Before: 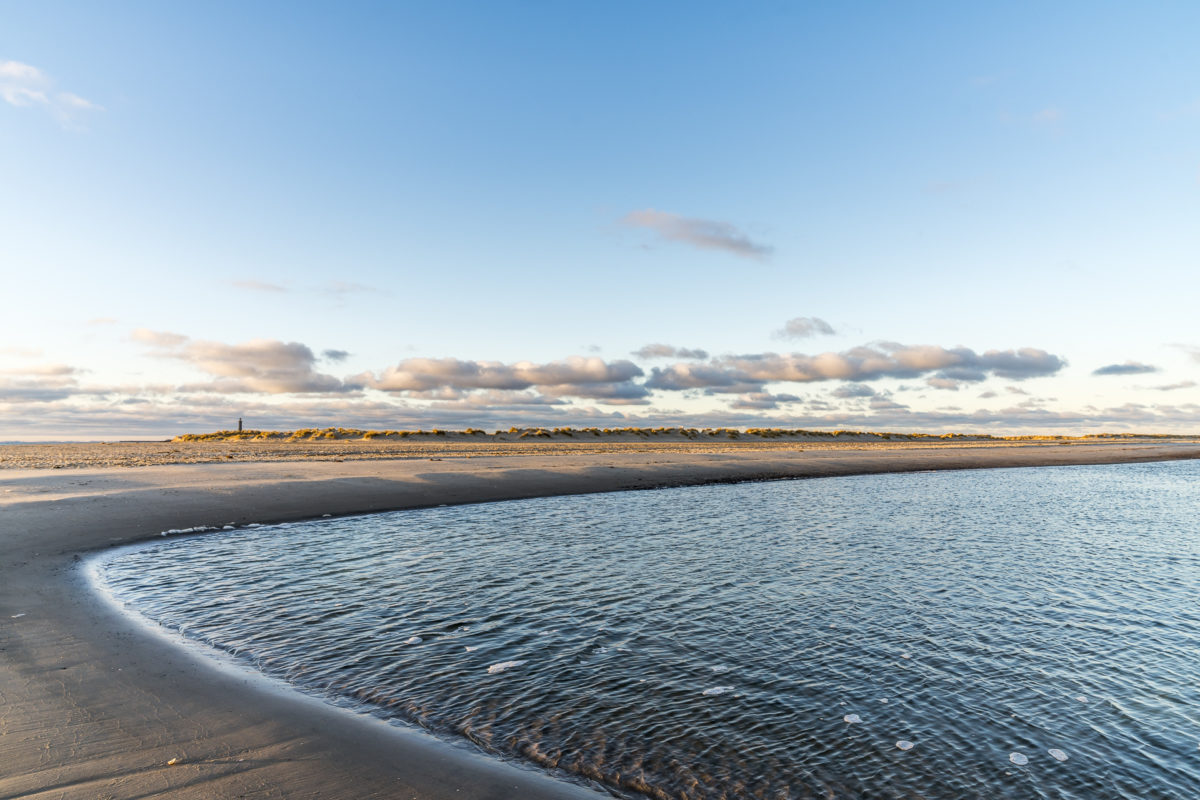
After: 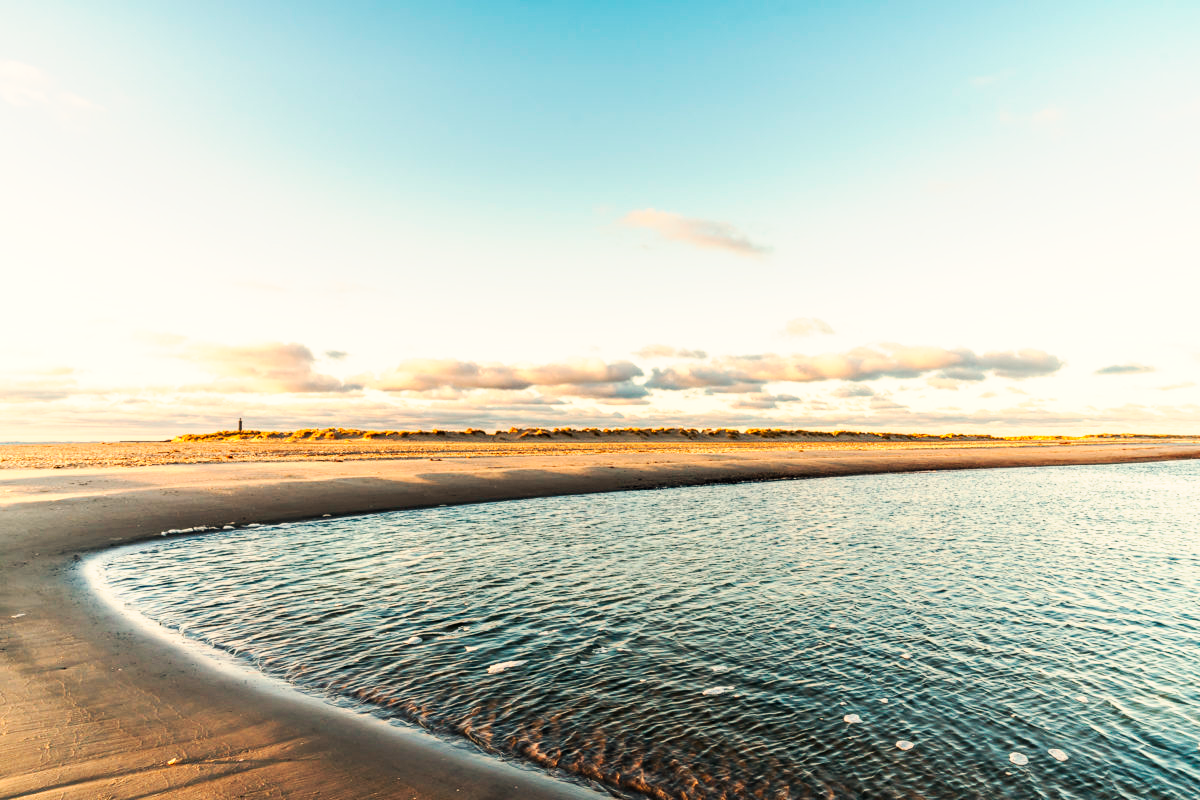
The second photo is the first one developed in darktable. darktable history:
tone curve: curves: ch0 [(0, 0) (0.003, 0.003) (0.011, 0.009) (0.025, 0.022) (0.044, 0.037) (0.069, 0.051) (0.1, 0.079) (0.136, 0.114) (0.177, 0.152) (0.224, 0.212) (0.277, 0.281) (0.335, 0.358) (0.399, 0.459) (0.468, 0.573) (0.543, 0.684) (0.623, 0.779) (0.709, 0.866) (0.801, 0.949) (0.898, 0.98) (1, 1)], preserve colors none
white balance: red 1.123, blue 0.83
